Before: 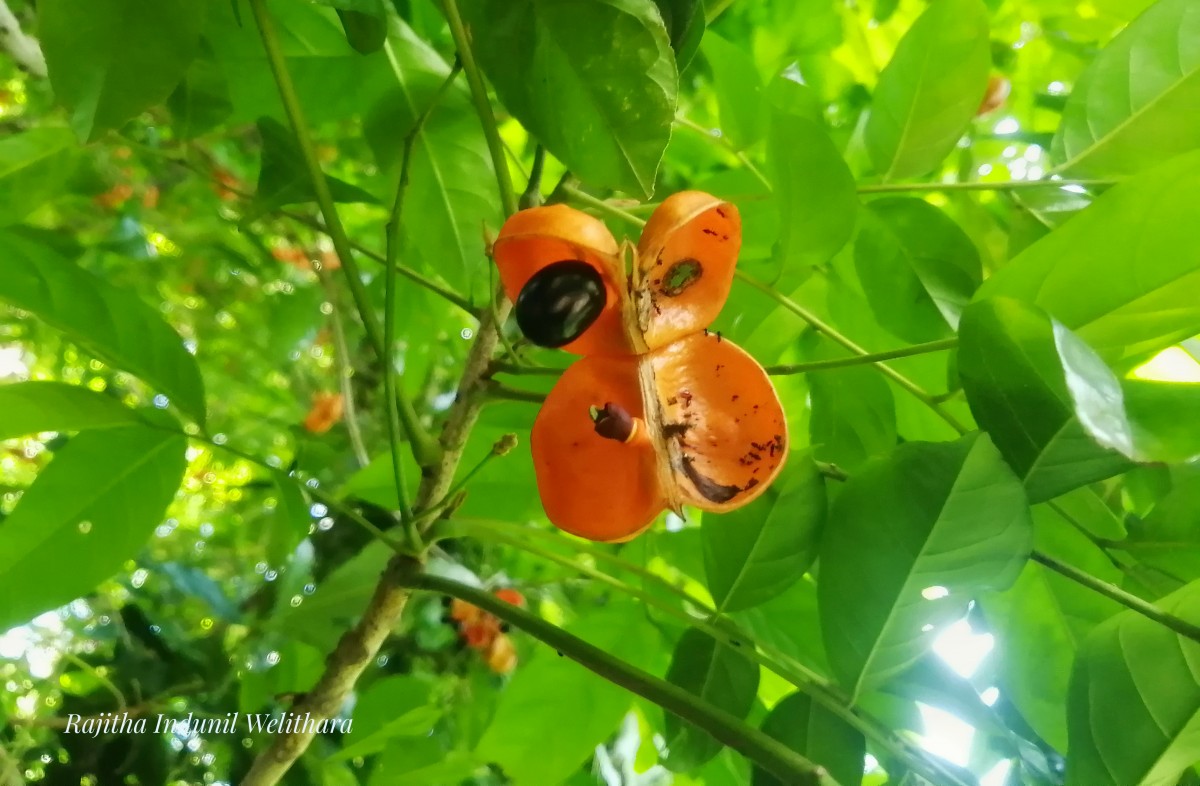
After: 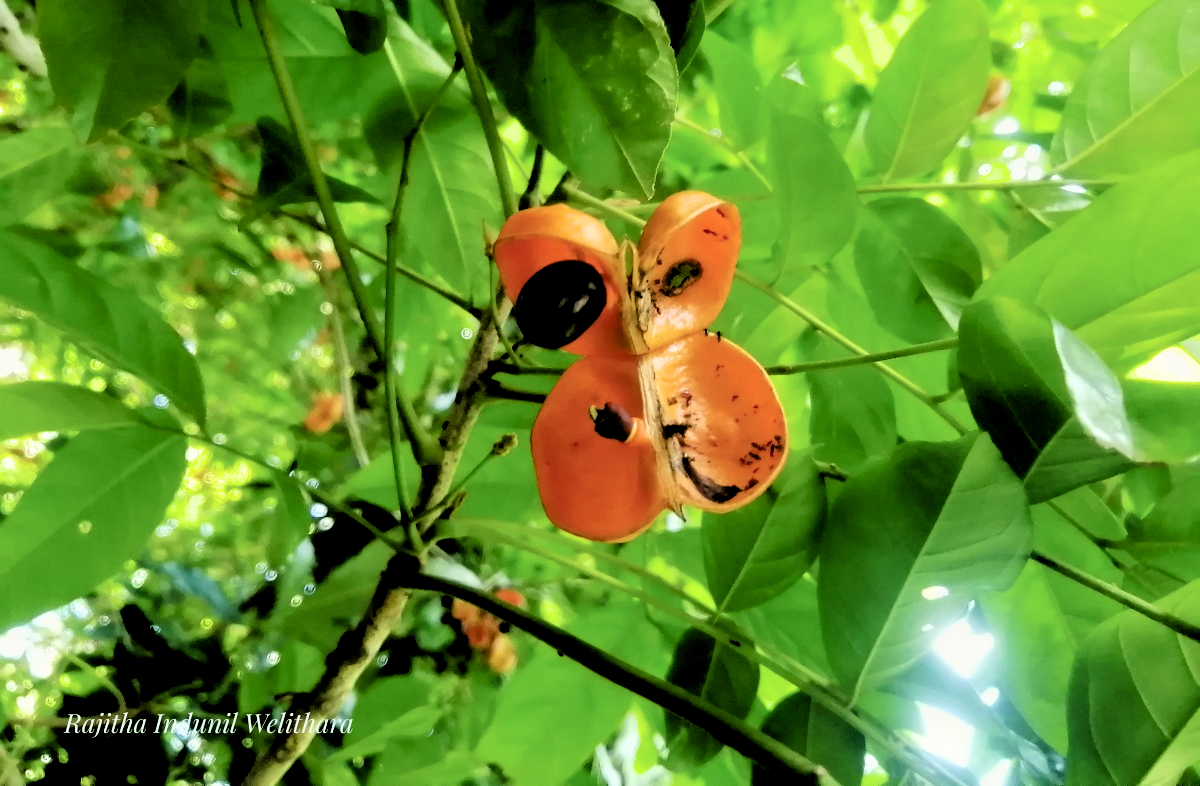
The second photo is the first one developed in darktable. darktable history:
filmic rgb: middle gray luminance 13.31%, black relative exposure -1.88 EV, white relative exposure 3.06 EV, target black luminance 0%, hardness 1.78, latitude 58.79%, contrast 1.741, highlights saturation mix 5.97%, shadows ↔ highlights balance -36.65%, color science v6 (2022)
